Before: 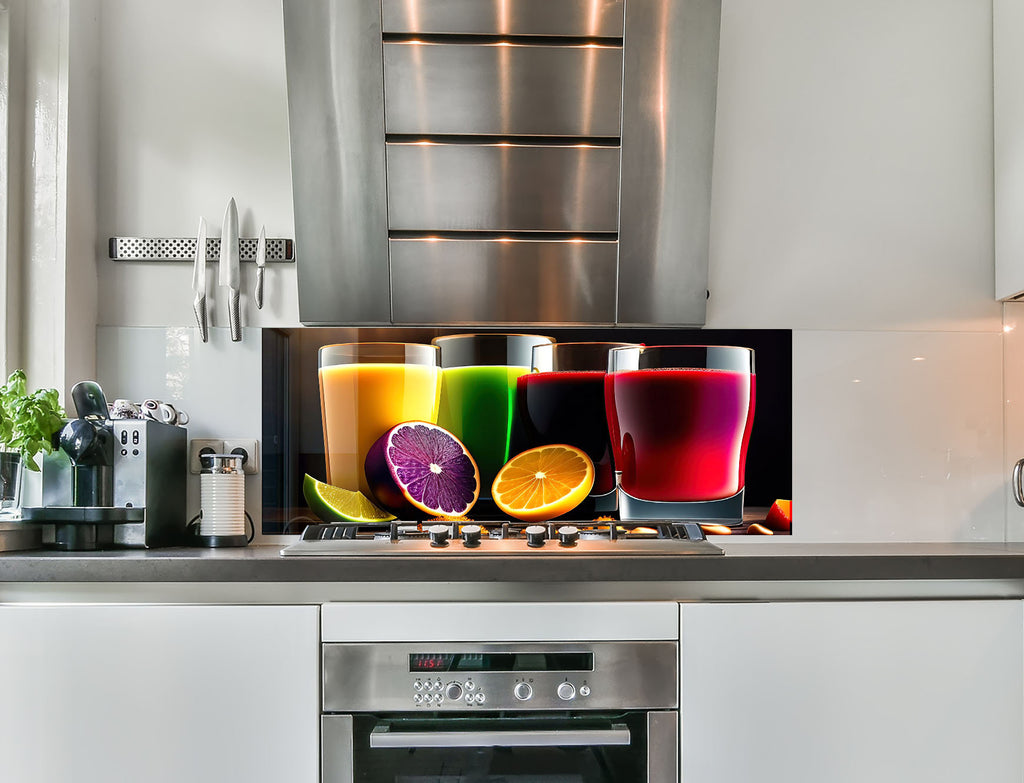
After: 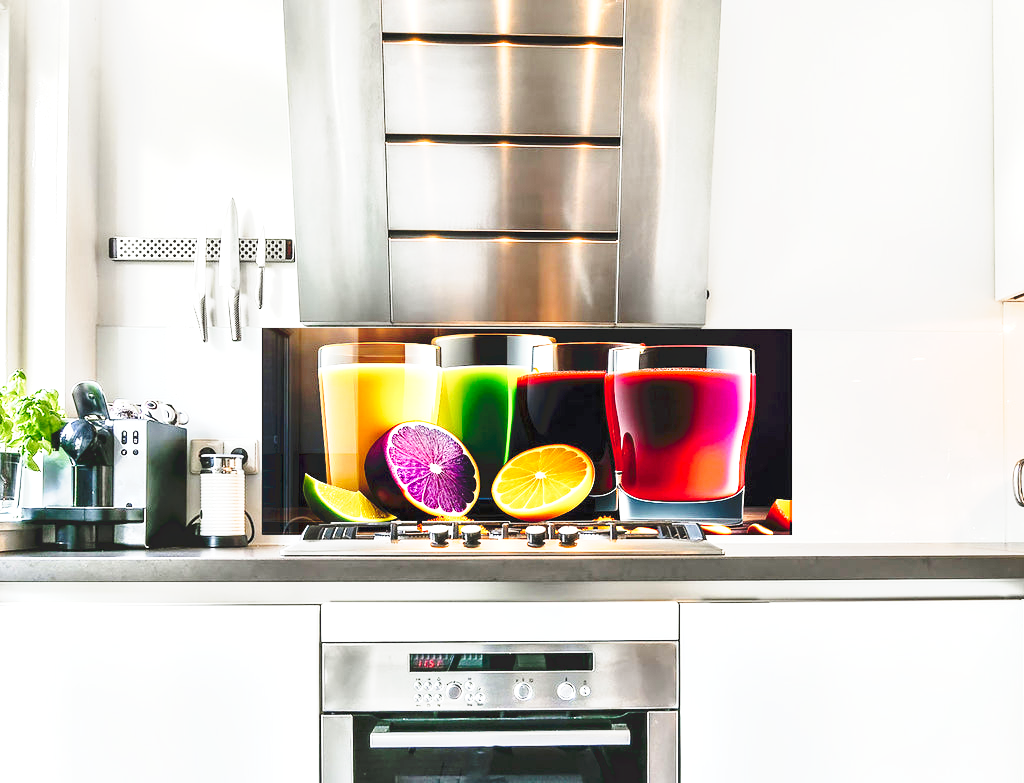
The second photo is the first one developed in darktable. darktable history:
tone curve: curves: ch0 [(0, 0) (0.003, 0.037) (0.011, 0.061) (0.025, 0.104) (0.044, 0.145) (0.069, 0.145) (0.1, 0.127) (0.136, 0.175) (0.177, 0.207) (0.224, 0.252) (0.277, 0.341) (0.335, 0.446) (0.399, 0.554) (0.468, 0.658) (0.543, 0.757) (0.623, 0.843) (0.709, 0.919) (0.801, 0.958) (0.898, 0.975) (1, 1)], preserve colors none
exposure: black level correction 0, exposure 0.6 EV, compensate highlight preservation false
local contrast: highlights 100%, shadows 100%, detail 120%, midtone range 0.2
